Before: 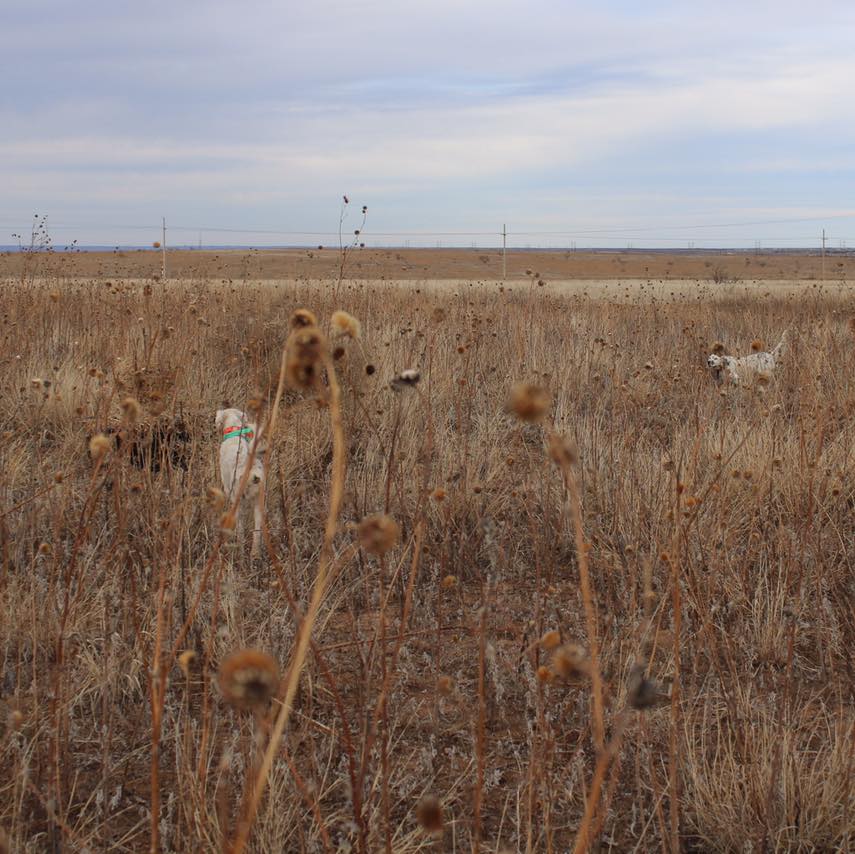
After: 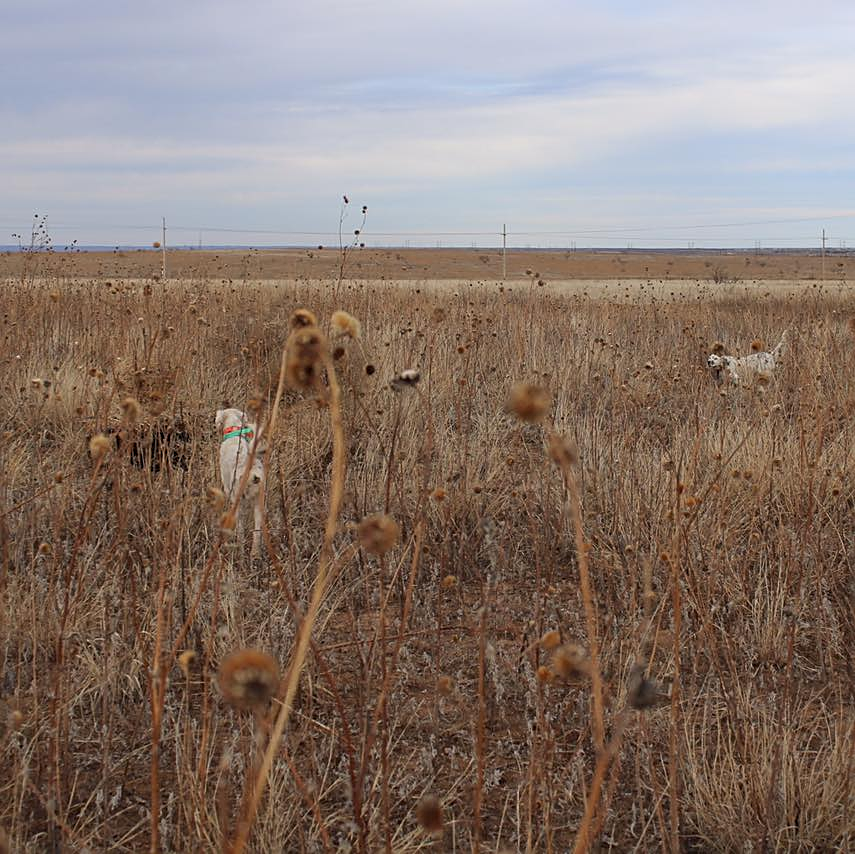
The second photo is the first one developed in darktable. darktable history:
base curve: curves: ch0 [(0, 0) (0.297, 0.298) (1, 1)], preserve colors none
sharpen: radius 1.967
